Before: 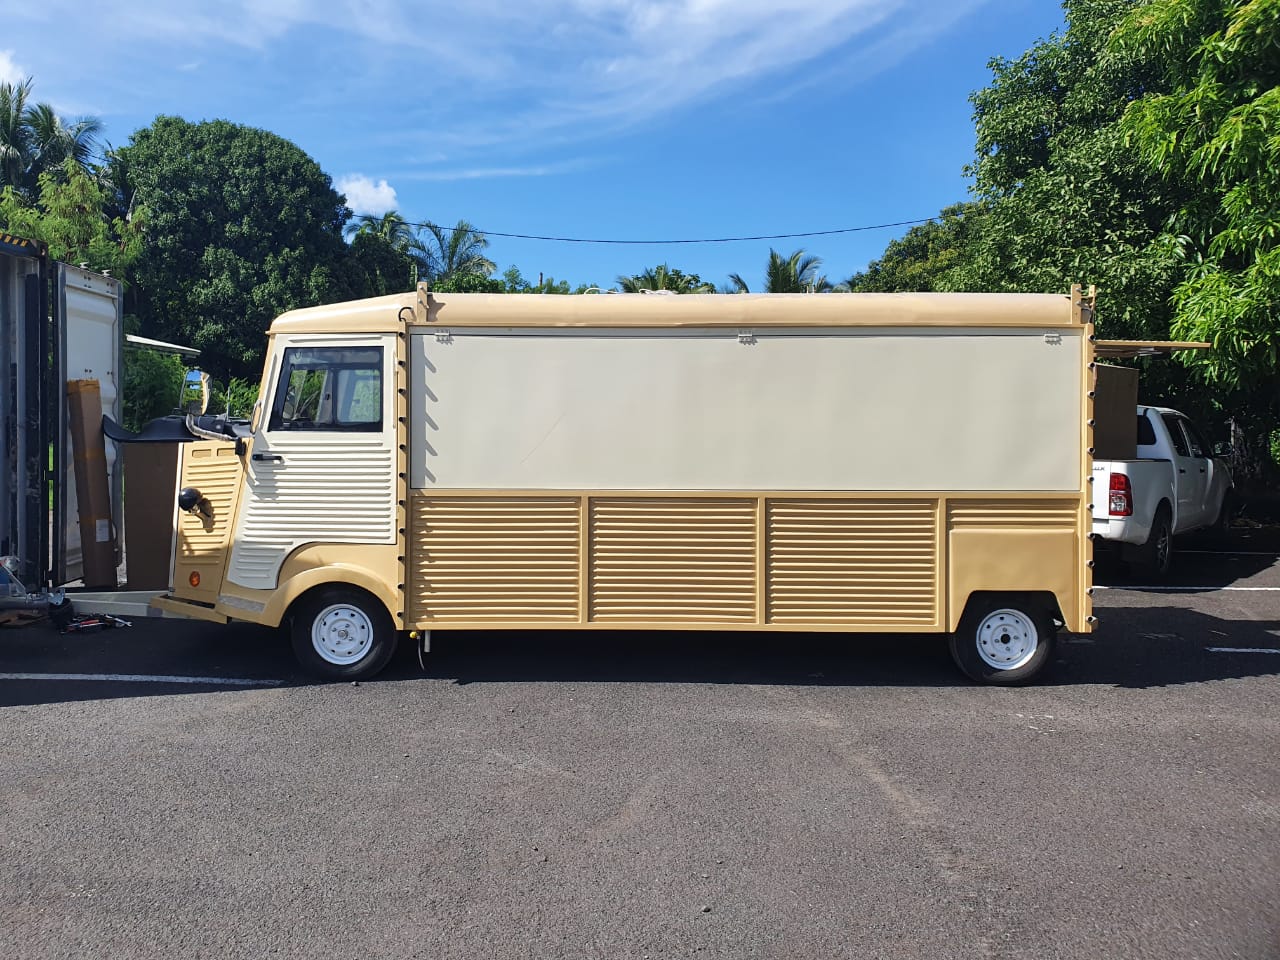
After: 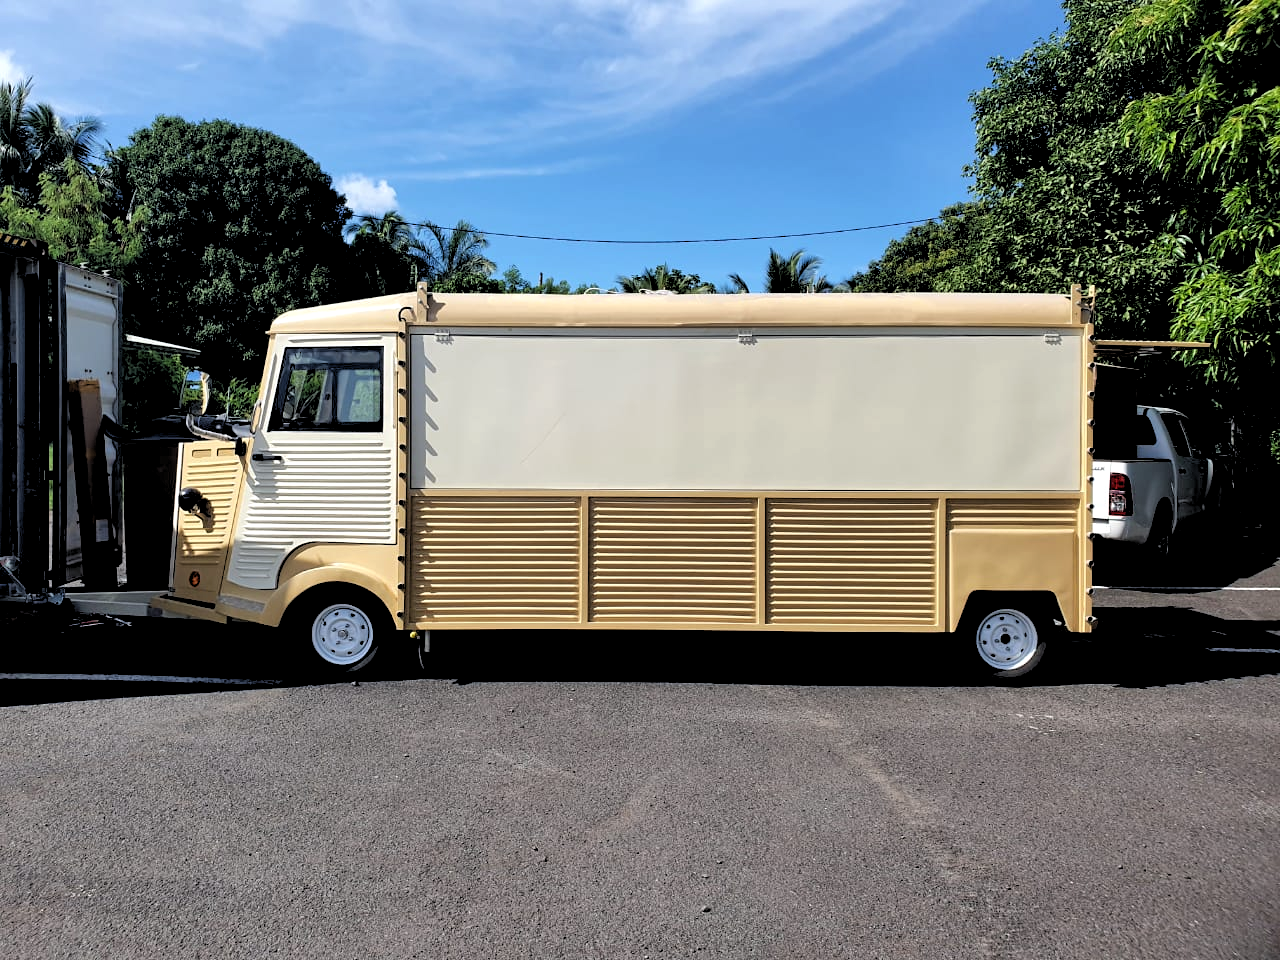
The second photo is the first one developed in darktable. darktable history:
exposure: compensate highlight preservation false
rgb levels: levels [[0.034, 0.472, 0.904], [0, 0.5, 1], [0, 0.5, 1]]
